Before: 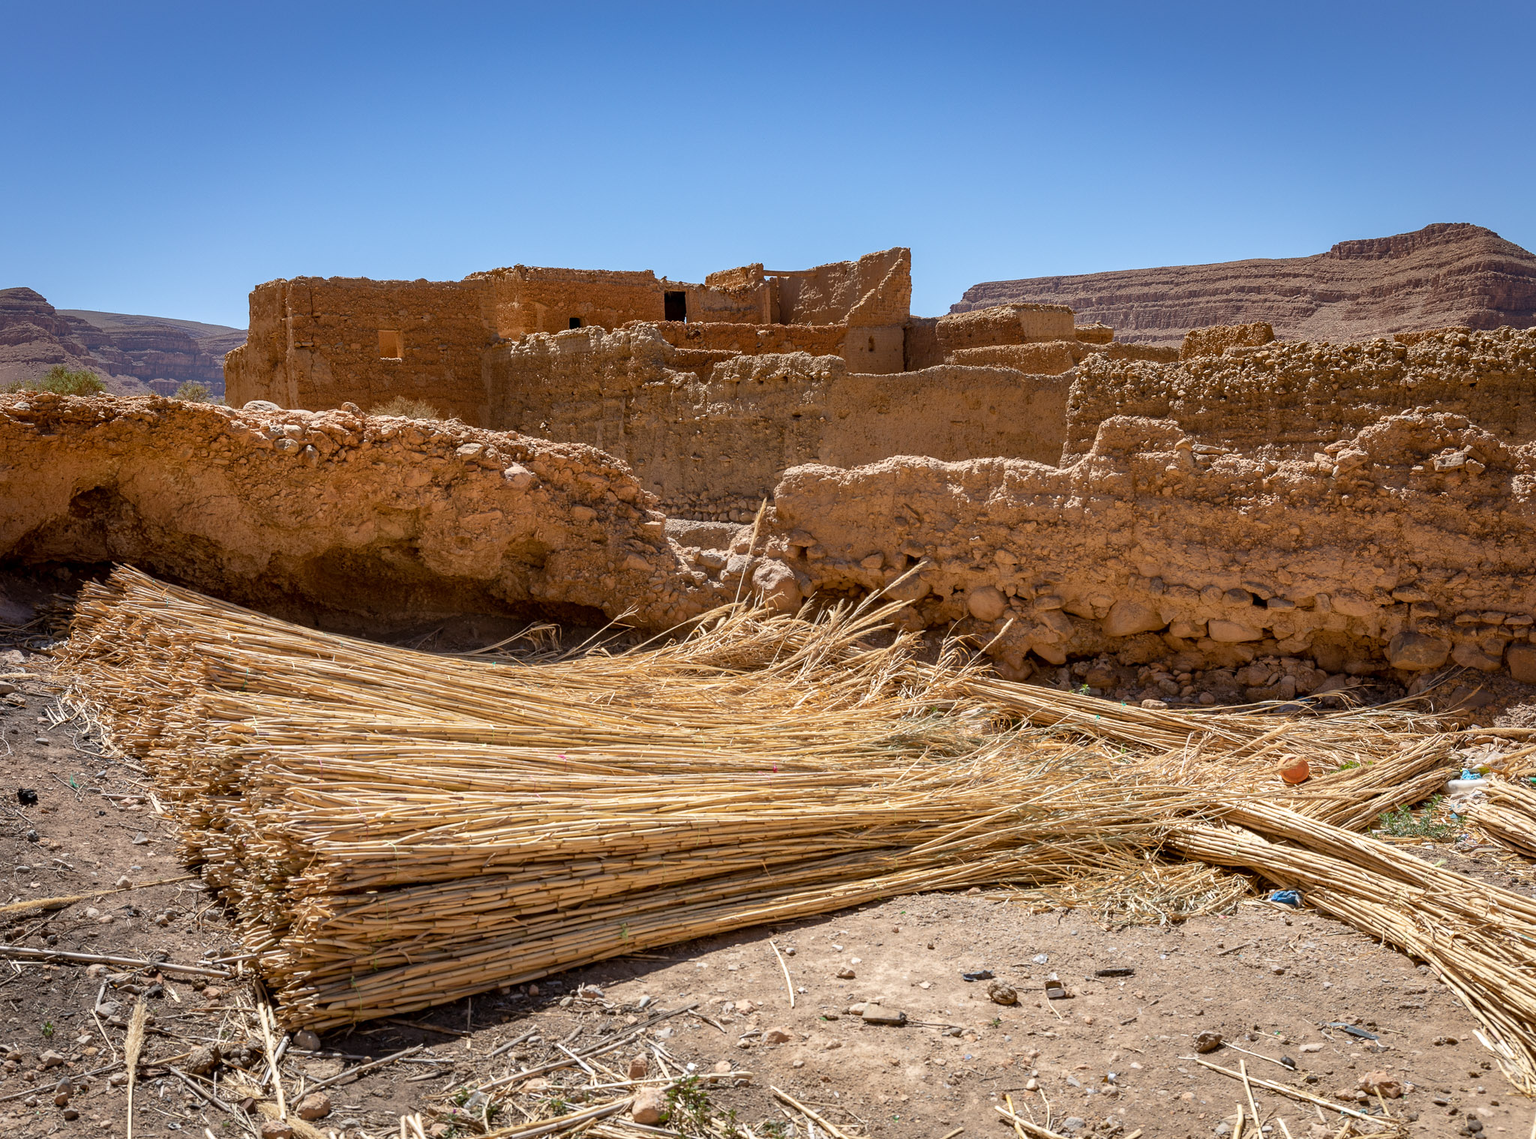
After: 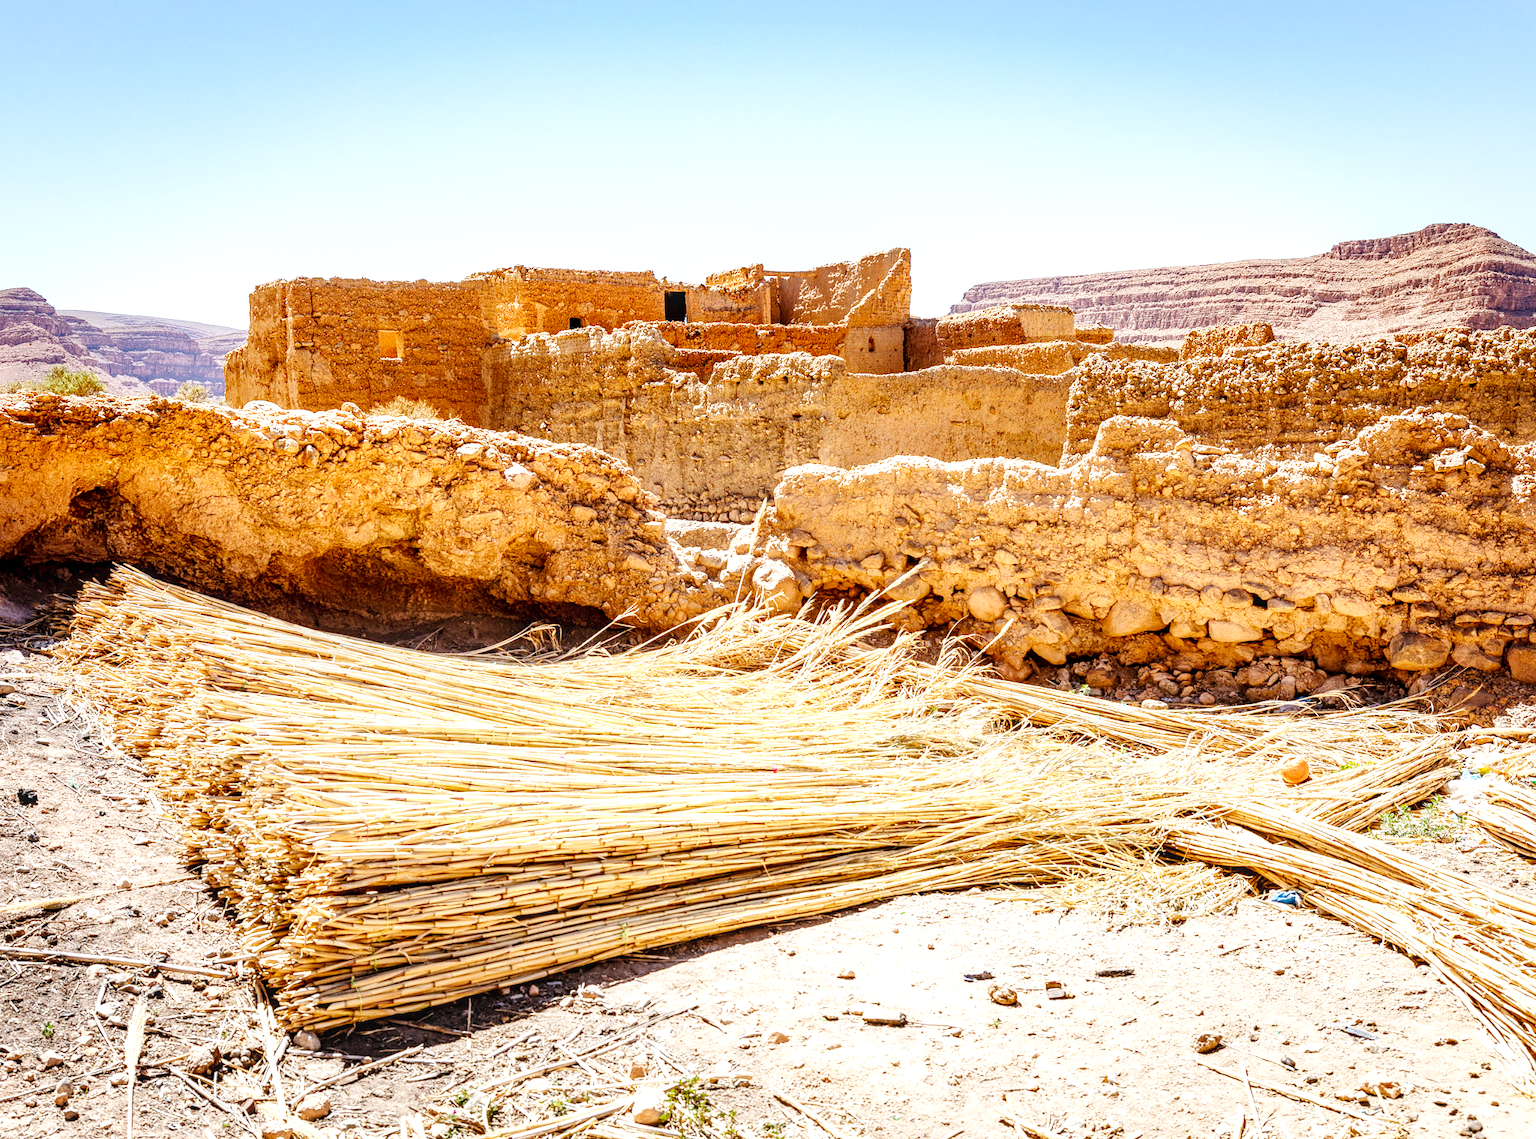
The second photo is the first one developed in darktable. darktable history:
base curve: curves: ch0 [(0, 0.003) (0.001, 0.002) (0.006, 0.004) (0.02, 0.022) (0.048, 0.086) (0.094, 0.234) (0.162, 0.431) (0.258, 0.629) (0.385, 0.8) (0.548, 0.918) (0.751, 0.988) (1, 1)], preserve colors none
local contrast: detail 130%
exposure: black level correction 0, exposure 0.692 EV, compensate exposure bias true, compensate highlight preservation false
